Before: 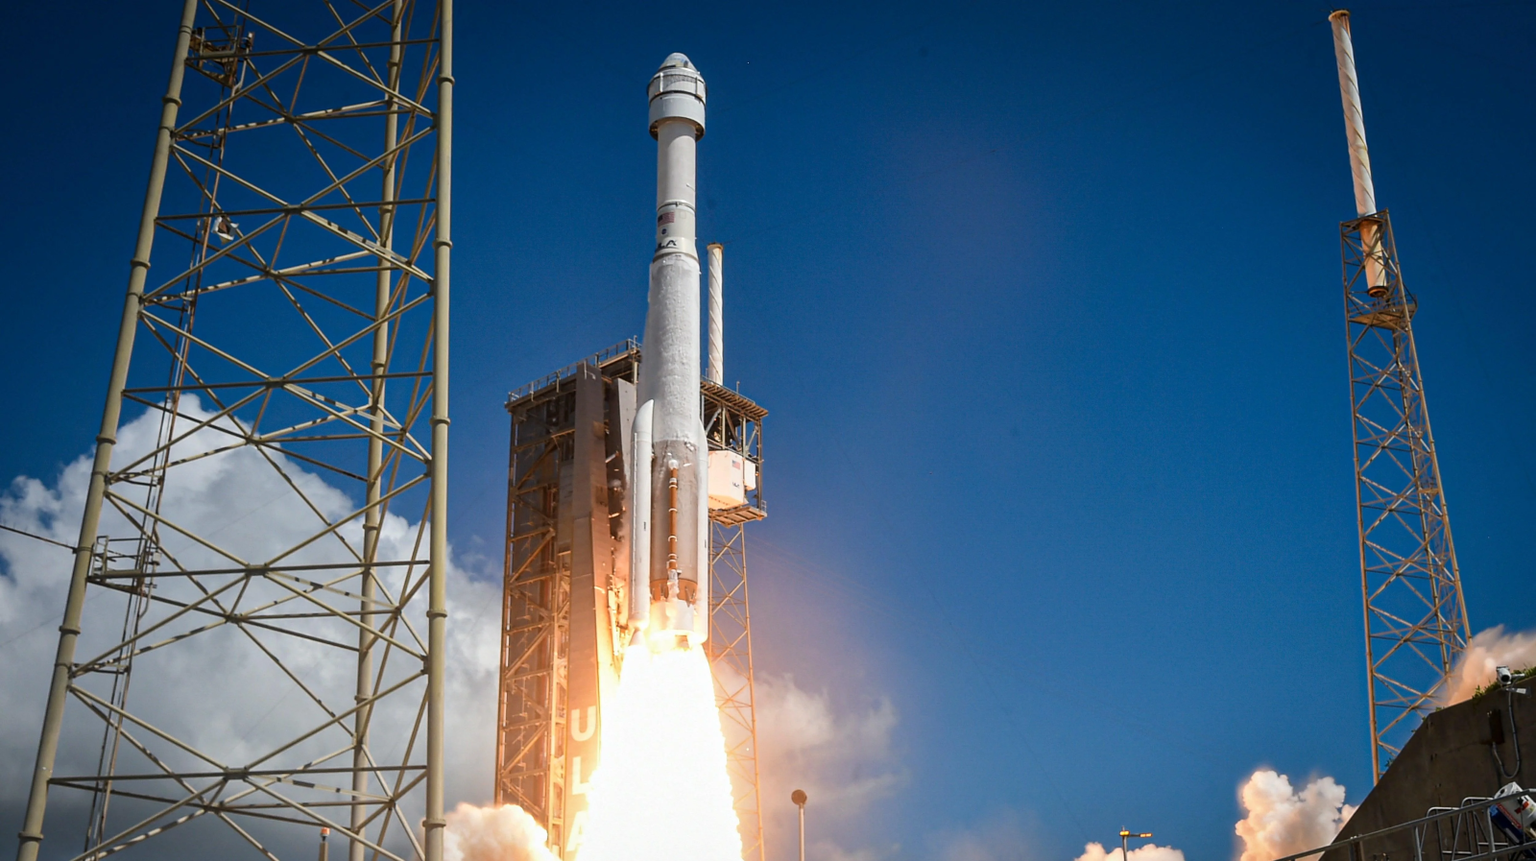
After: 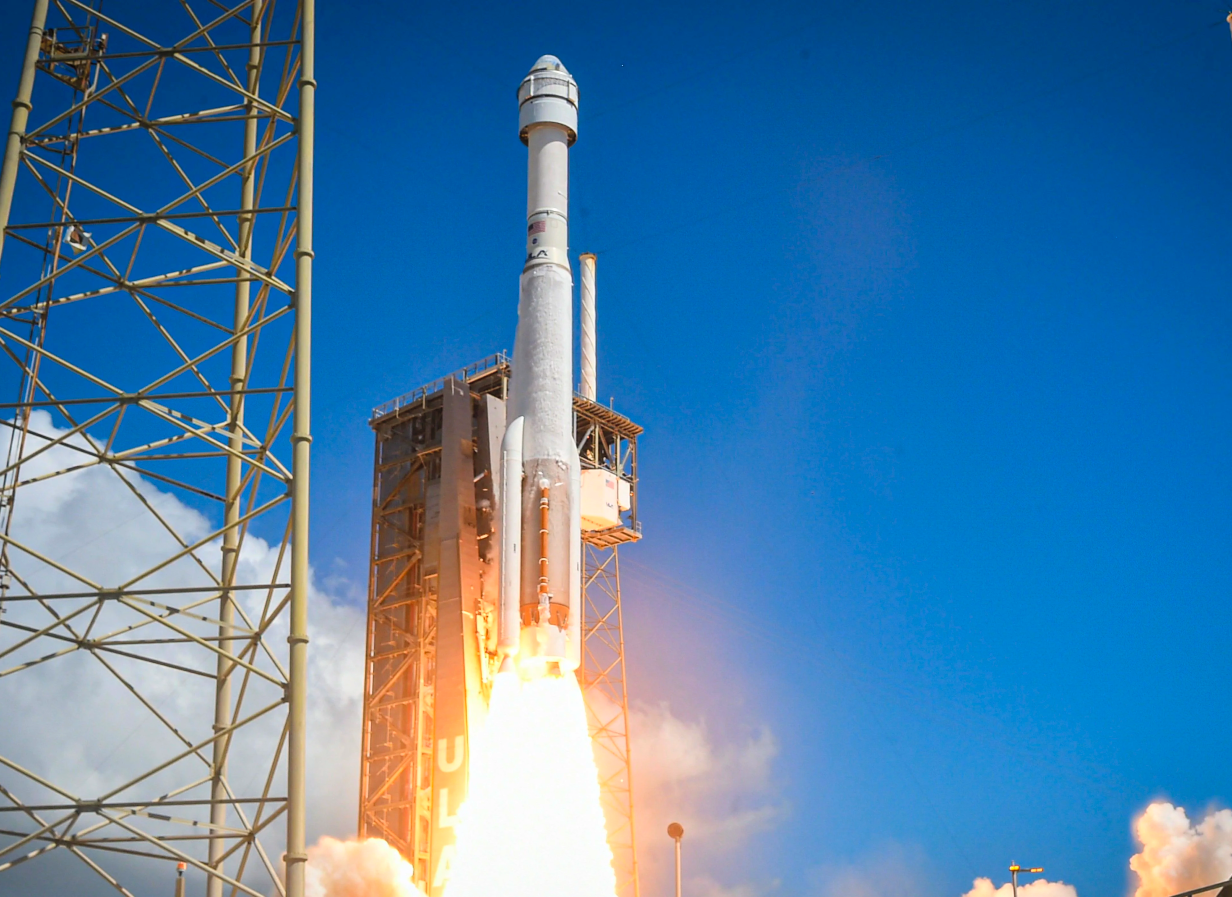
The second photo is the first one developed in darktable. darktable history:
crop: left 9.87%, right 12.722%
contrast brightness saturation: contrast 0.066, brightness 0.172, saturation 0.408
